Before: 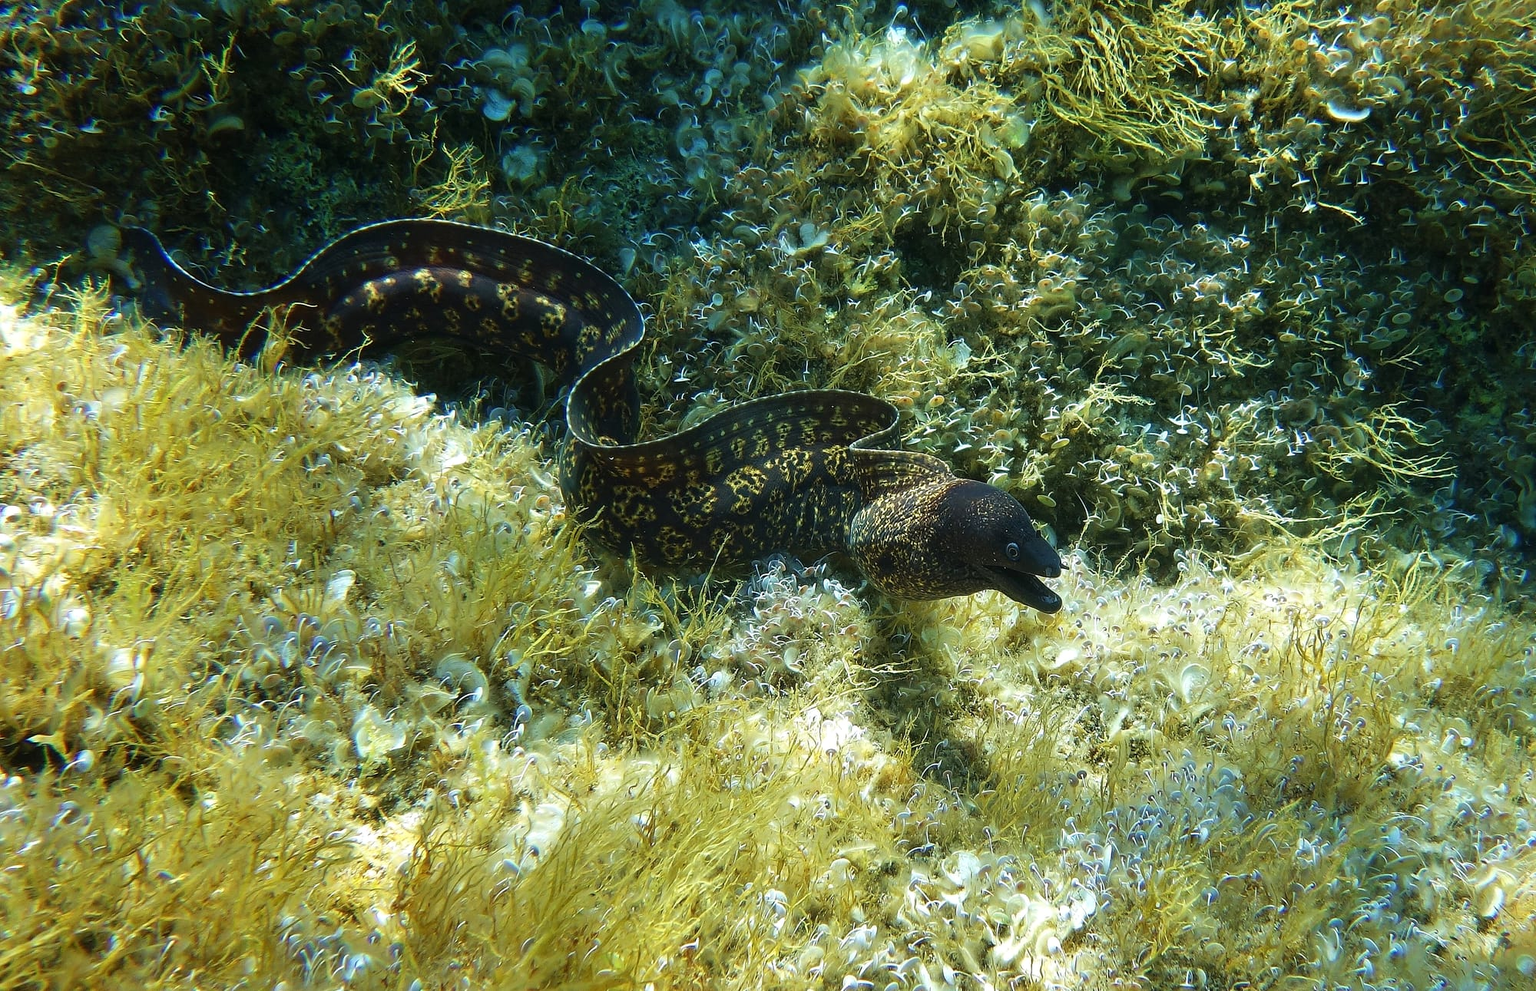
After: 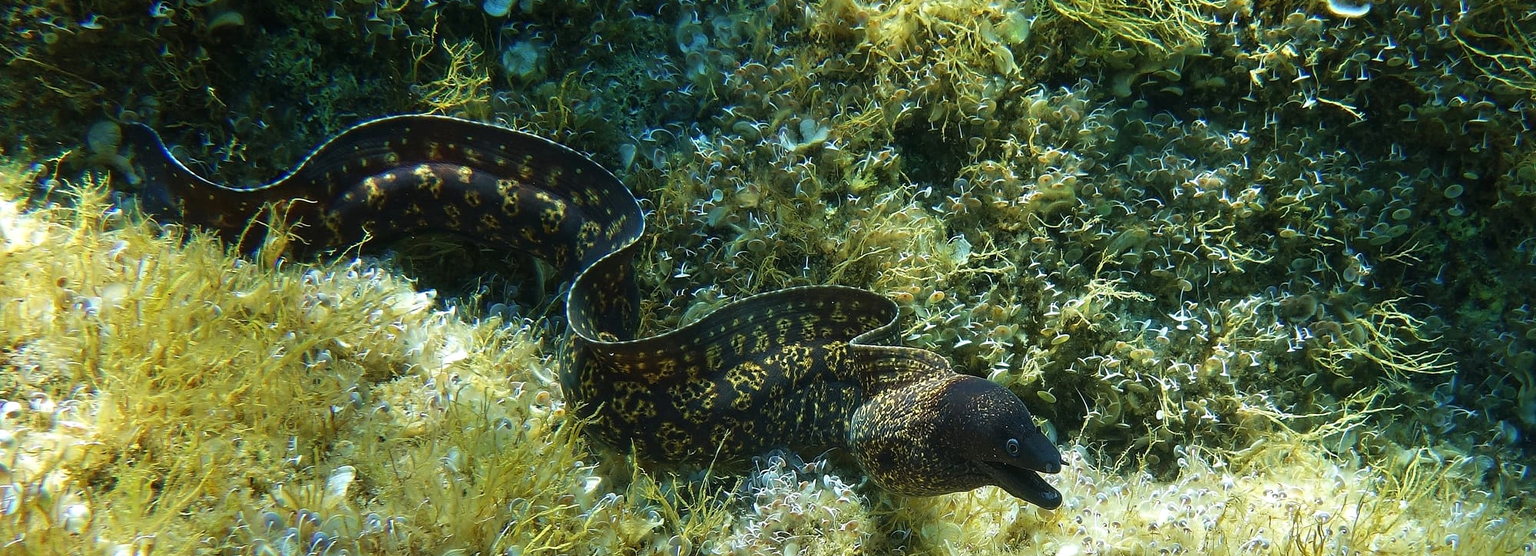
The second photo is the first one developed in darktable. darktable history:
crop and rotate: top 10.605%, bottom 33.274%
